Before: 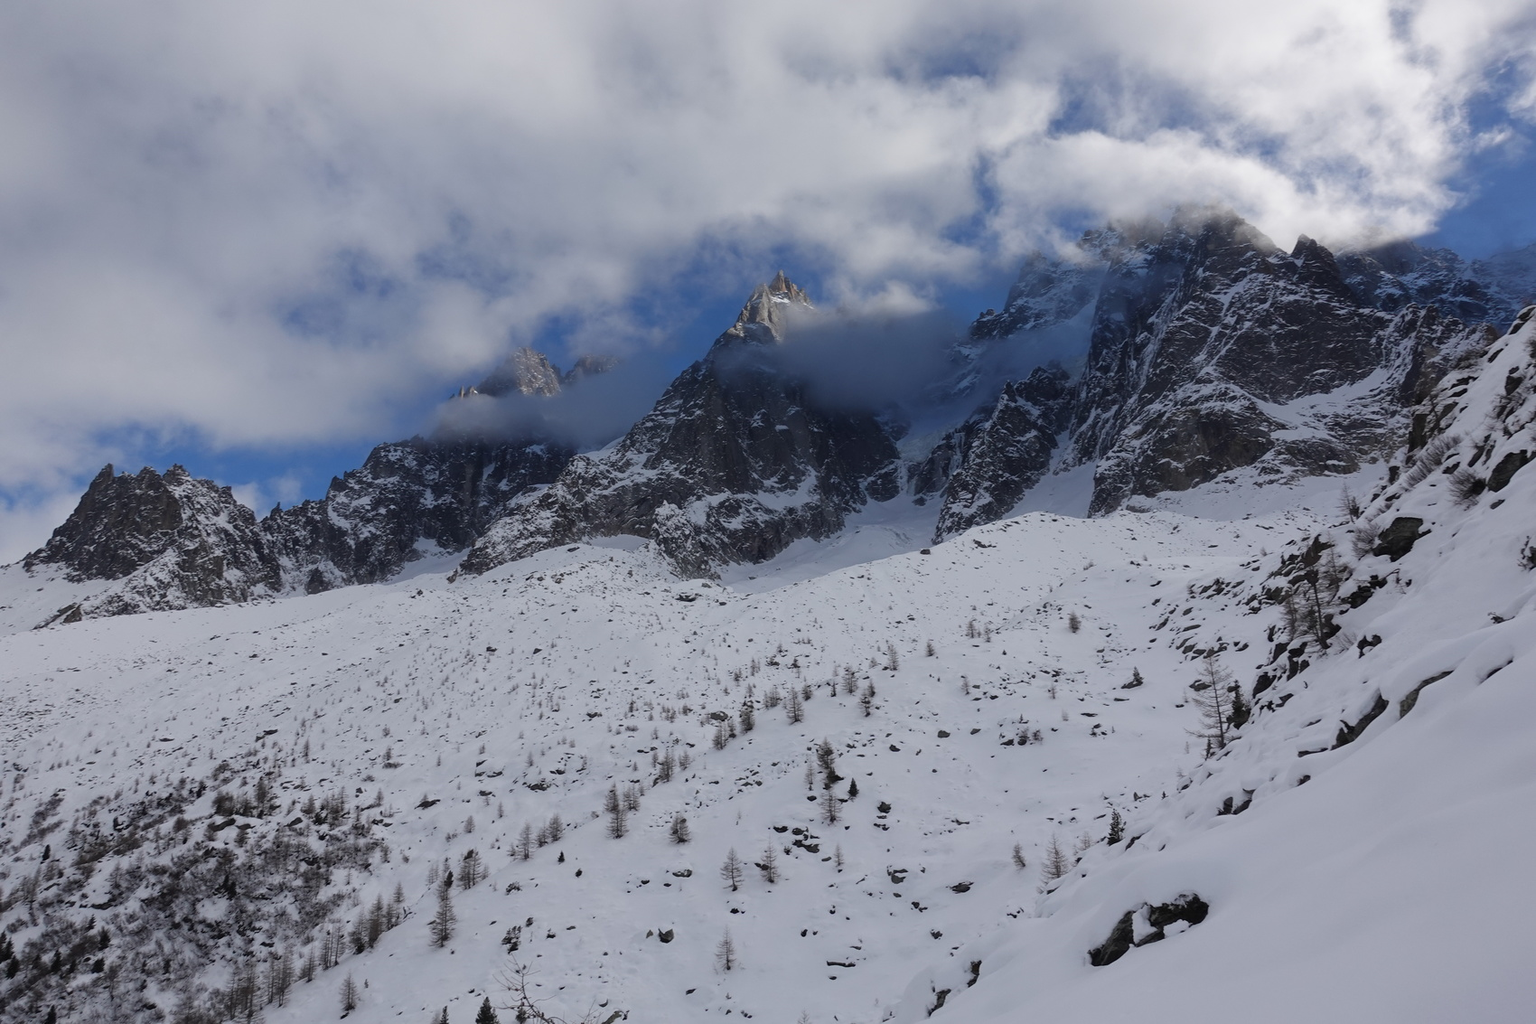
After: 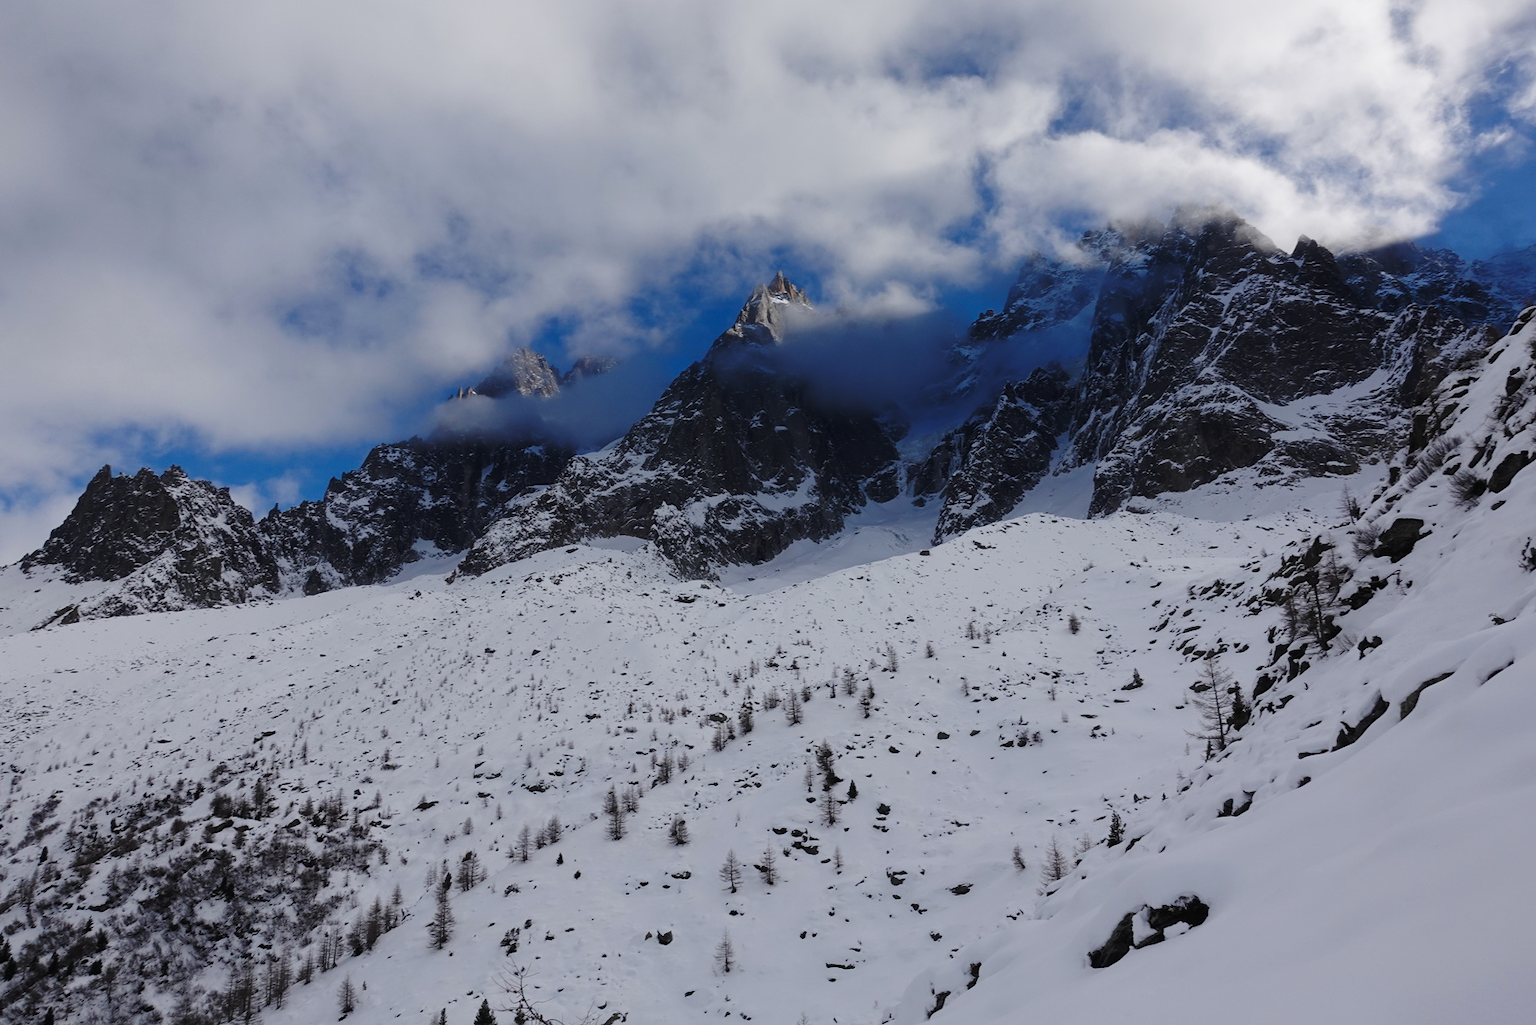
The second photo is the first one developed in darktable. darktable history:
base curve: curves: ch0 [(0, 0) (0.073, 0.04) (0.157, 0.139) (0.492, 0.492) (0.758, 0.758) (1, 1)], preserve colors none
crop and rotate: left 0.192%, bottom 0.007%
